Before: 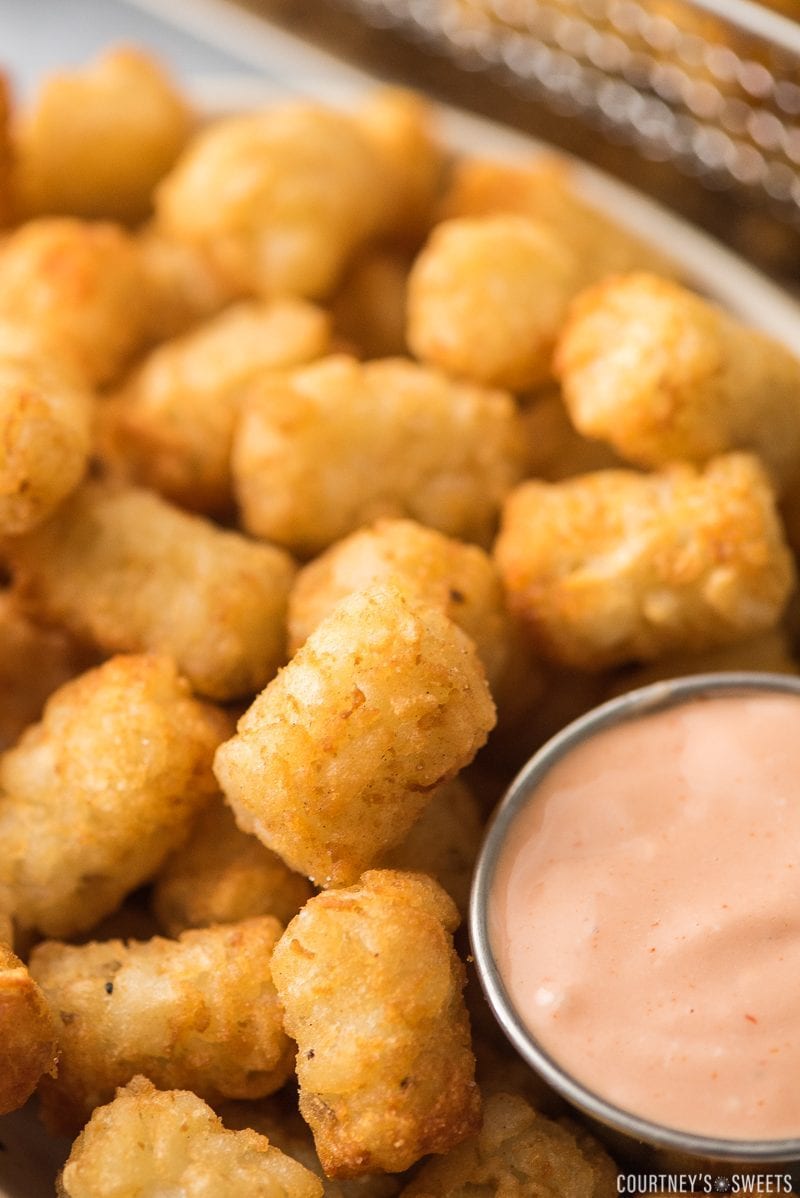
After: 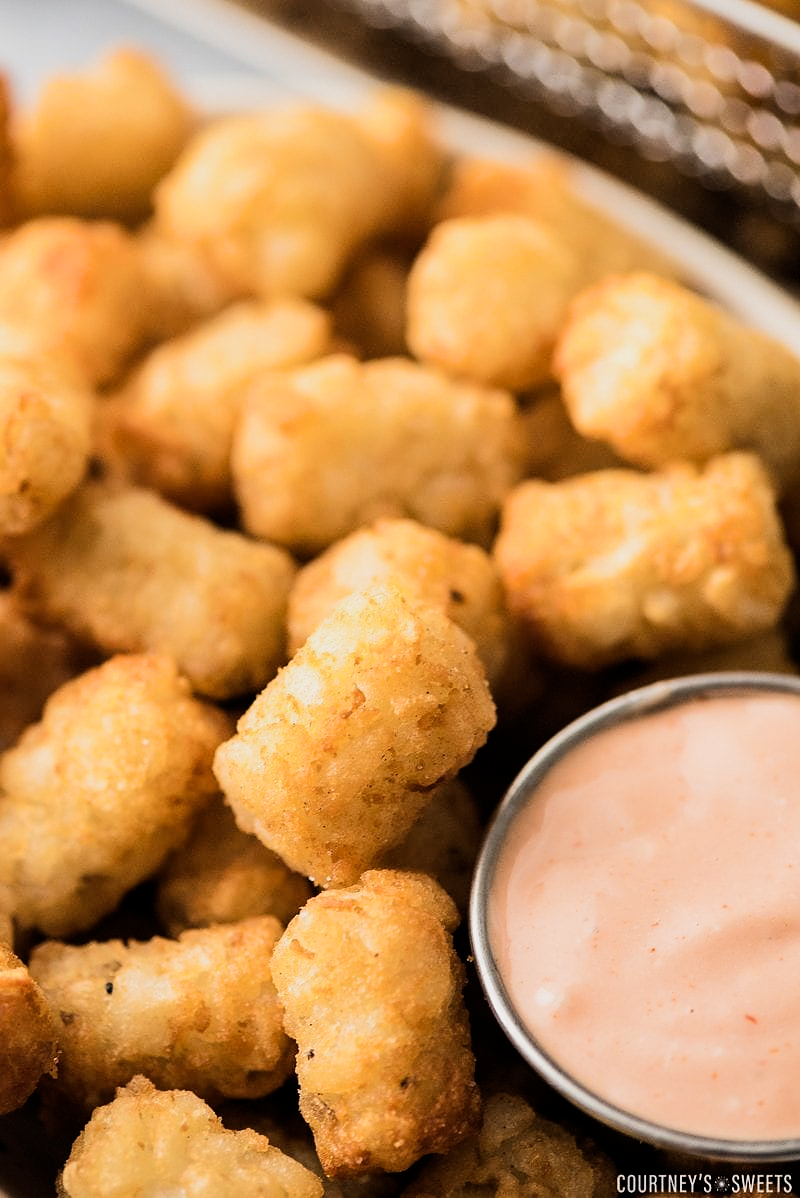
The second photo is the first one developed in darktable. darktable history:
sharpen: radius 1
filmic rgb: black relative exposure -5 EV, white relative exposure 3.5 EV, hardness 3.19, contrast 1.5, highlights saturation mix -50%
exposure: compensate highlight preservation false
